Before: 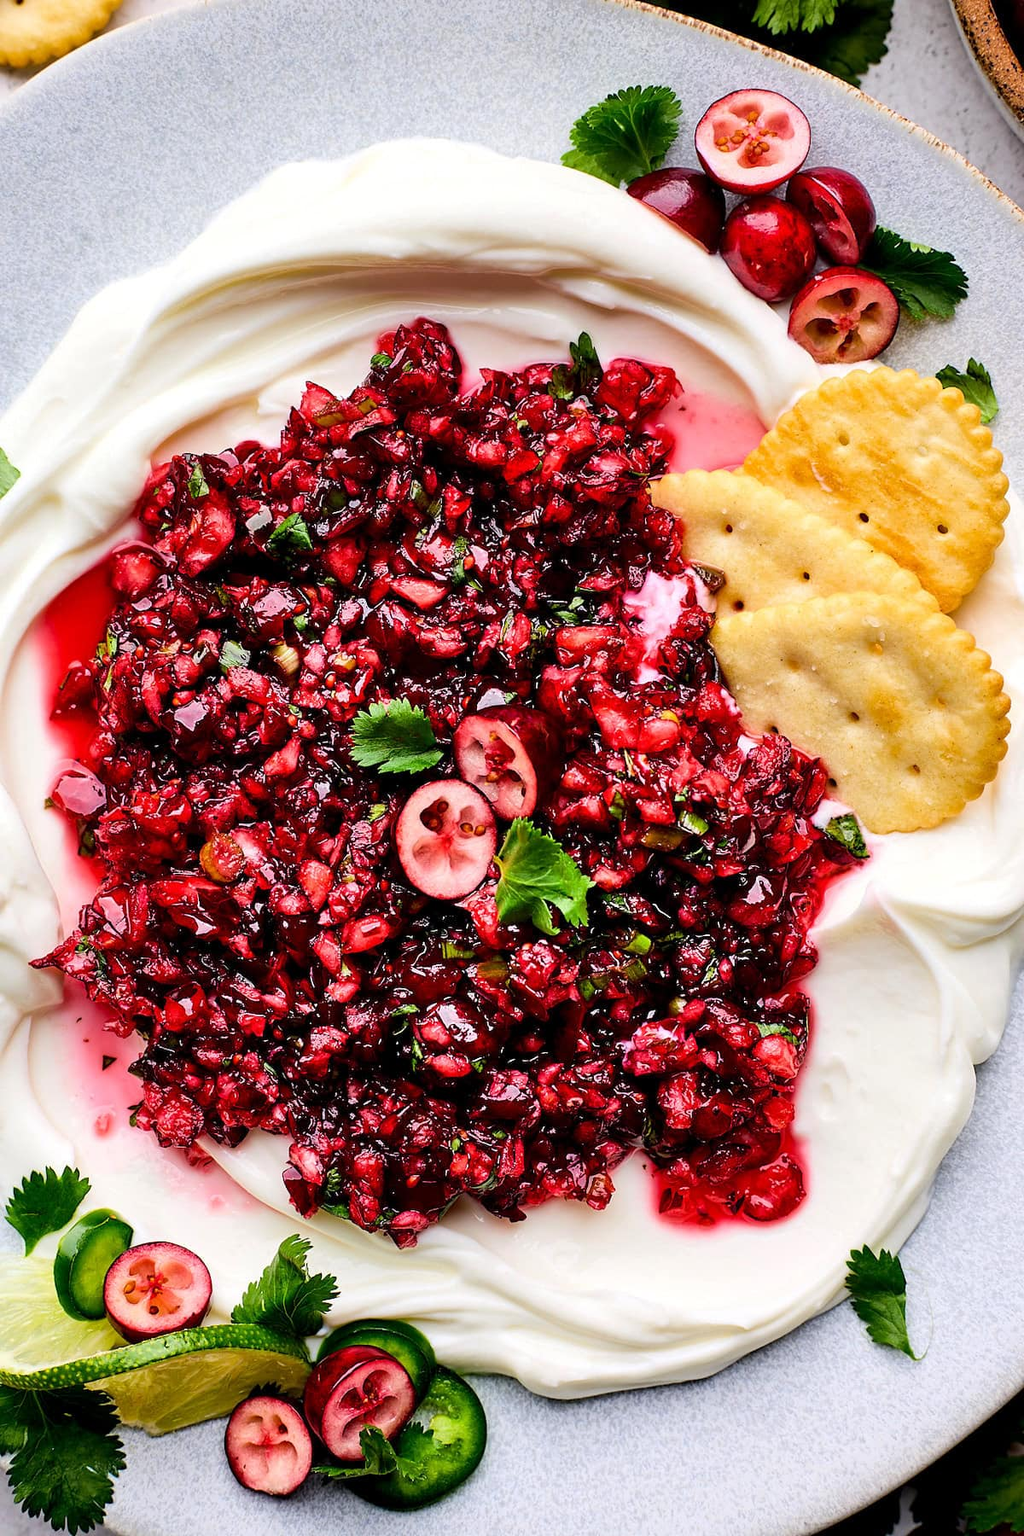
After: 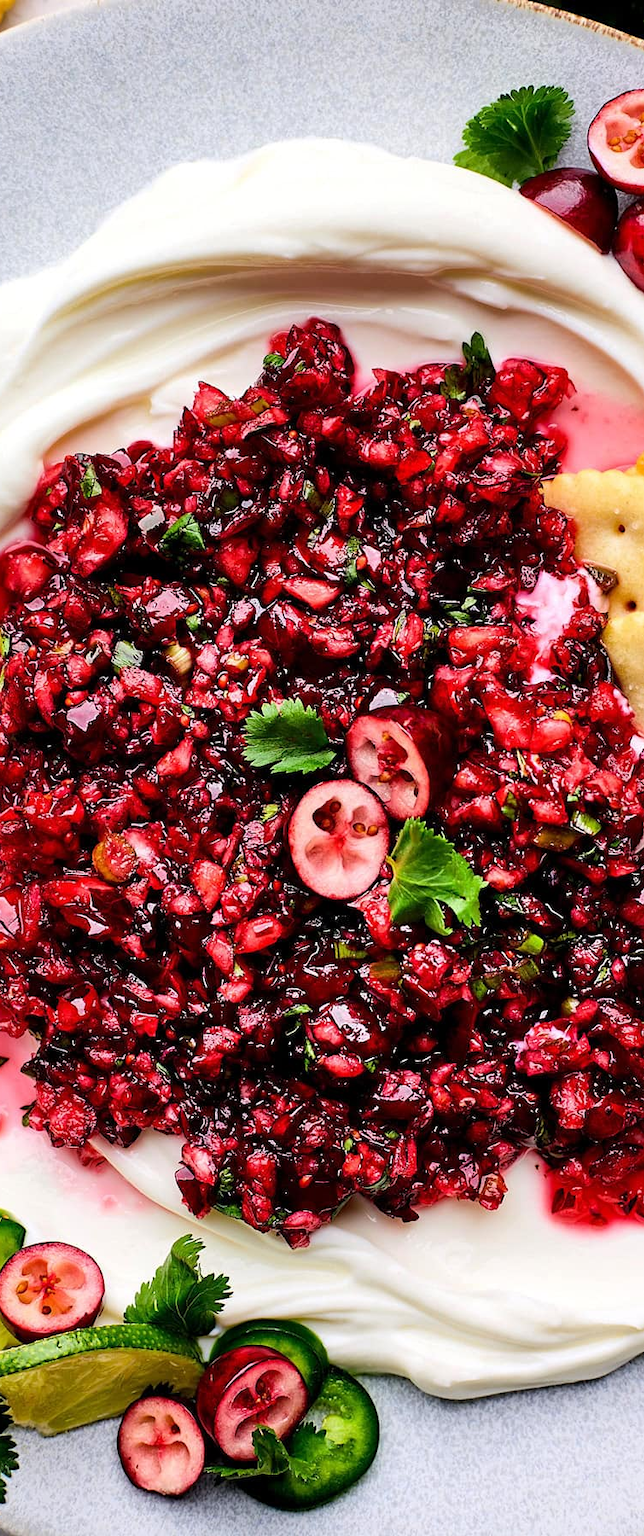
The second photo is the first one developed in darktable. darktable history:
crop: left 10.532%, right 26.475%
